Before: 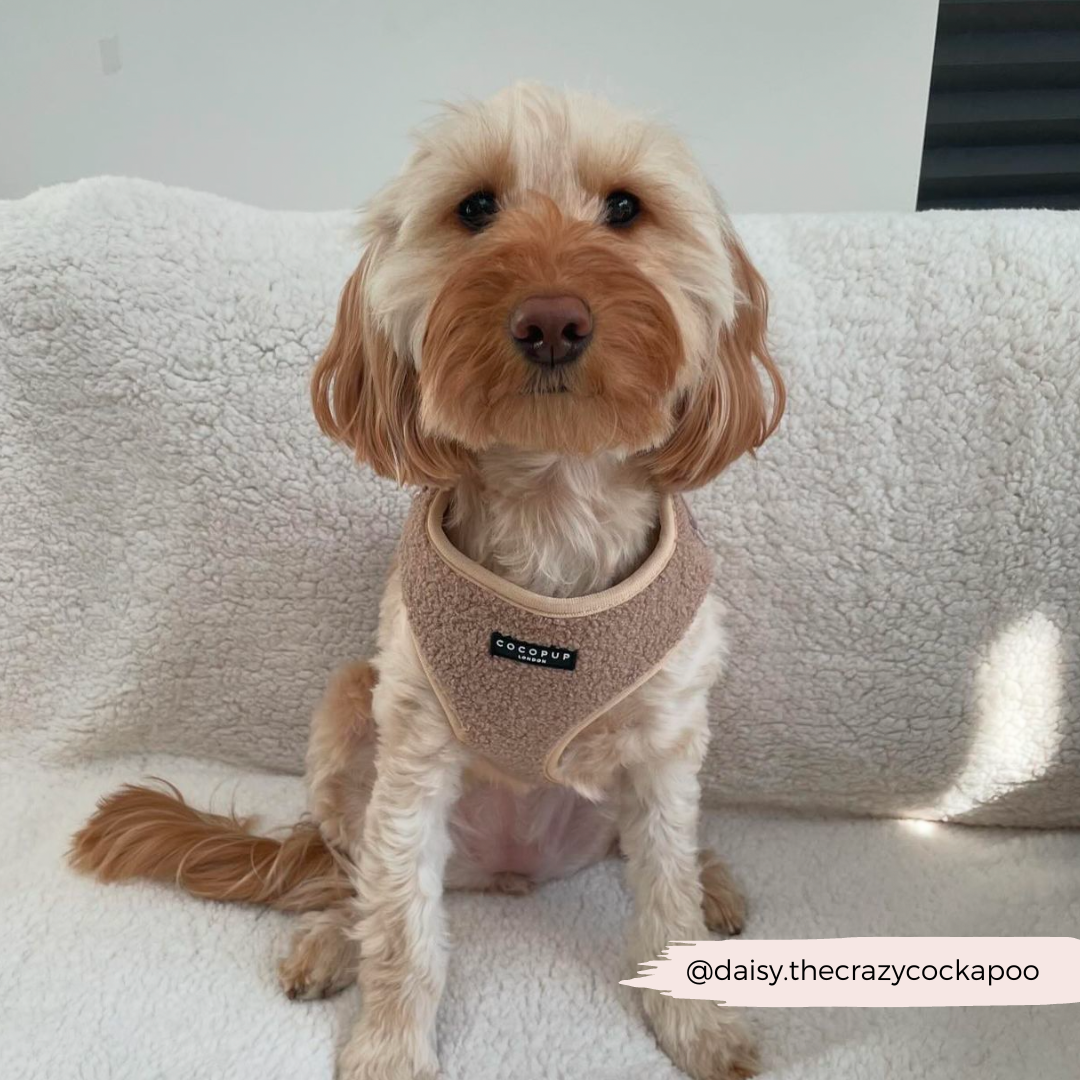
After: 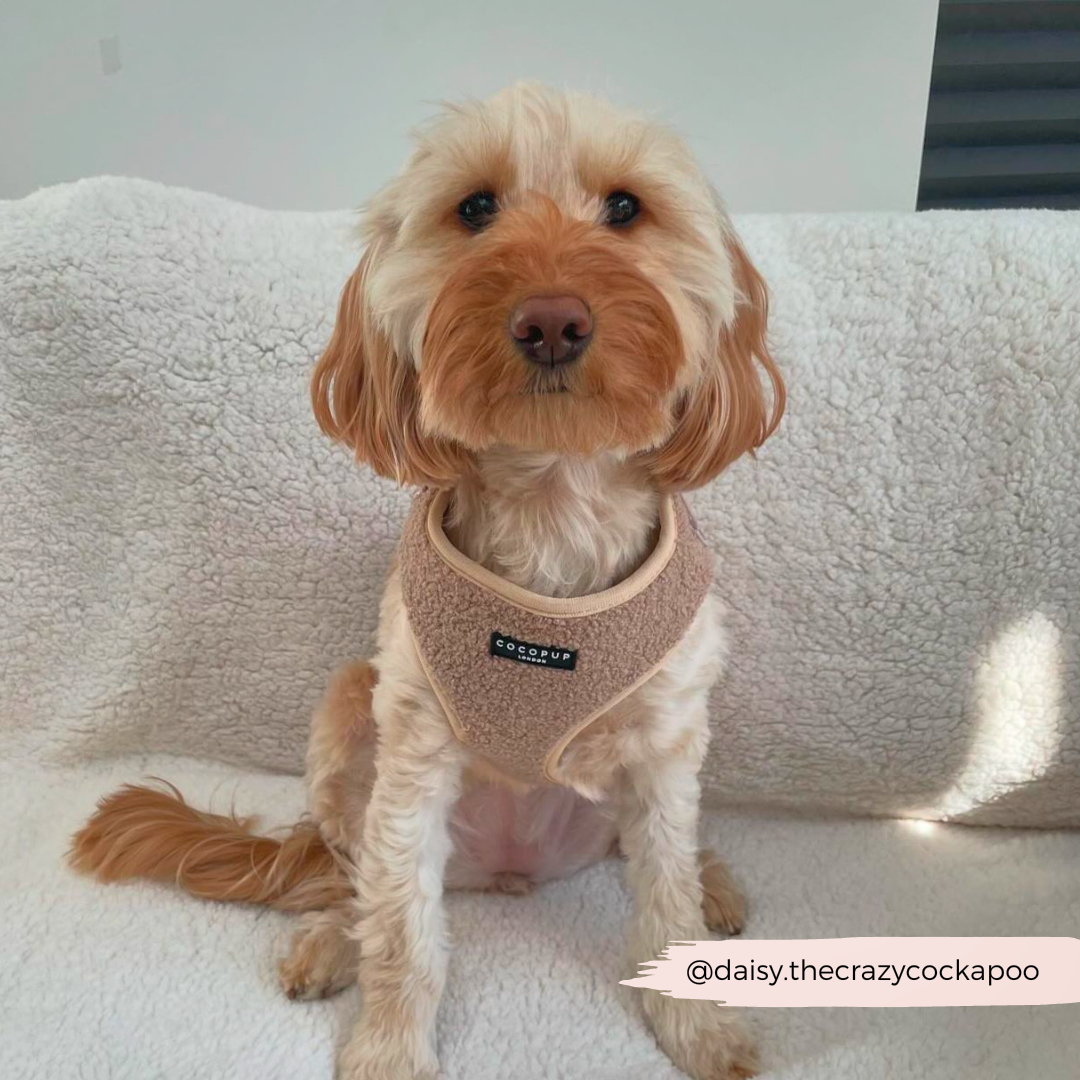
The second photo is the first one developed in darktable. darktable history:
shadows and highlights: on, module defaults
contrast brightness saturation: contrast 0.075, brightness 0.074, saturation 0.182
